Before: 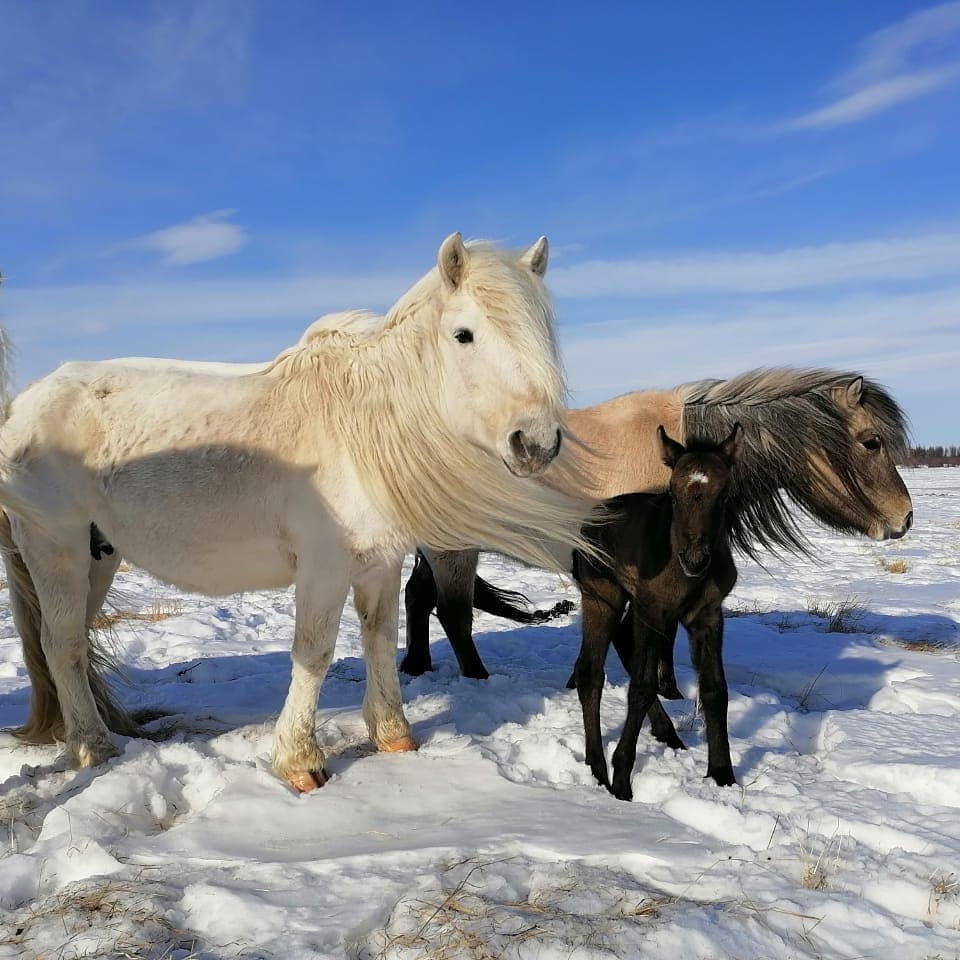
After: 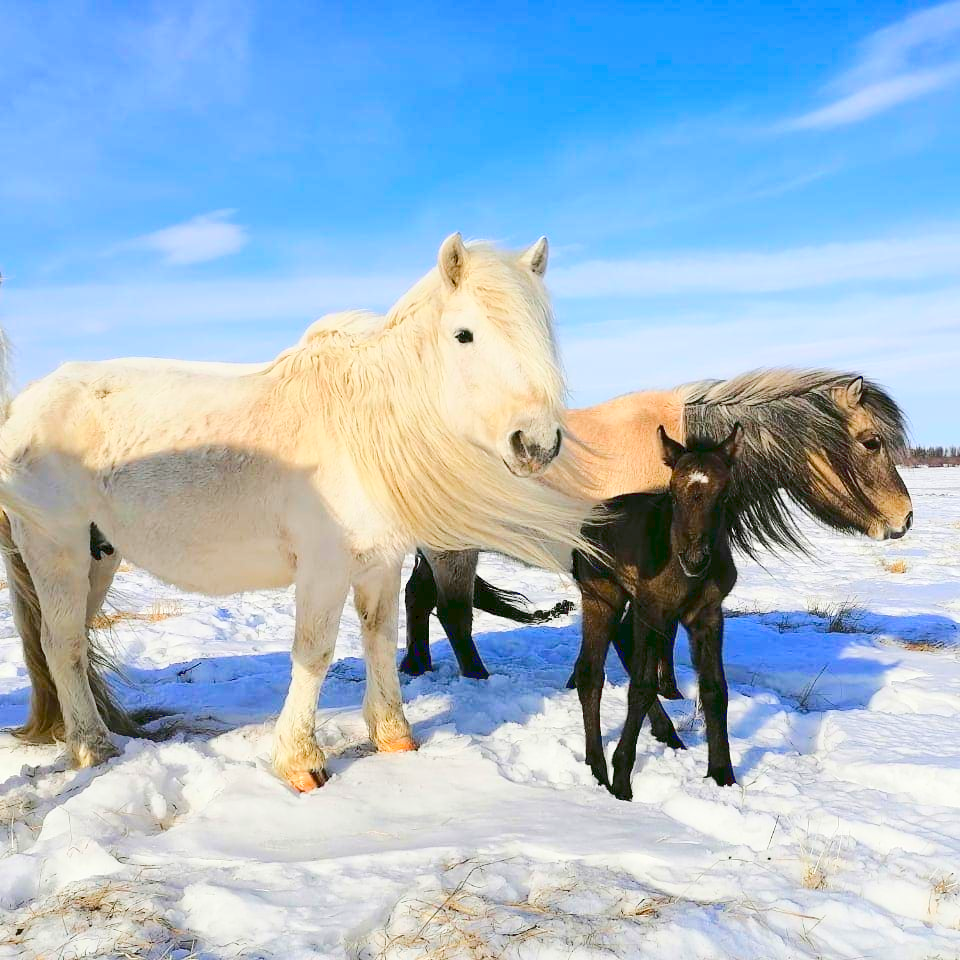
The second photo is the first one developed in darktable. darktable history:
base curve: curves: ch0 [(0, 0.007) (0.028, 0.063) (0.121, 0.311) (0.46, 0.743) (0.859, 0.957) (1, 1)]
color balance rgb: perceptual saturation grading › global saturation 15.738%, perceptual saturation grading › highlights -19.096%, perceptual saturation grading › shadows 19.971%, global vibrance 20%
